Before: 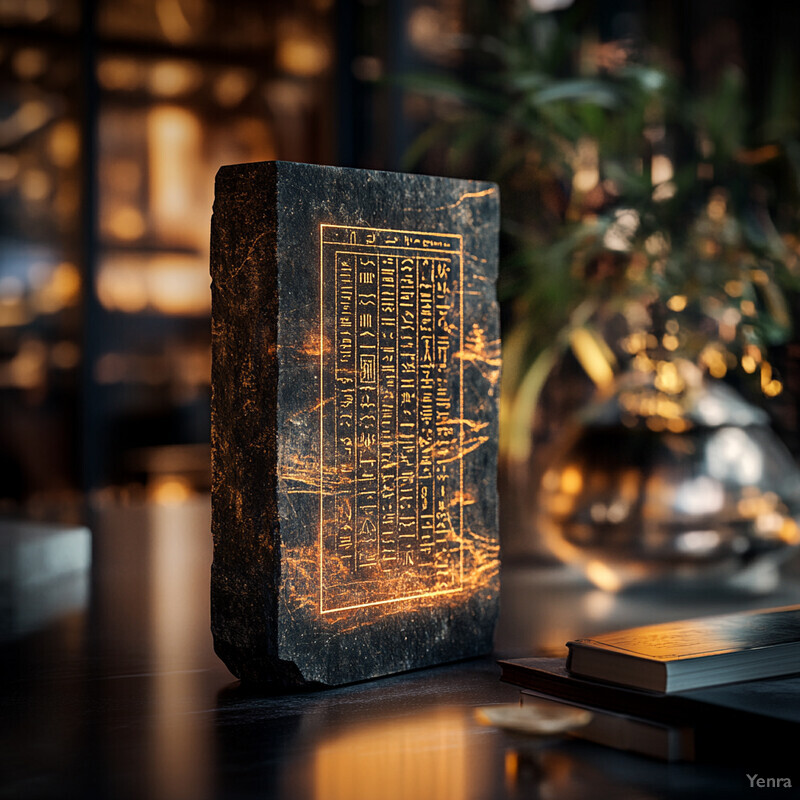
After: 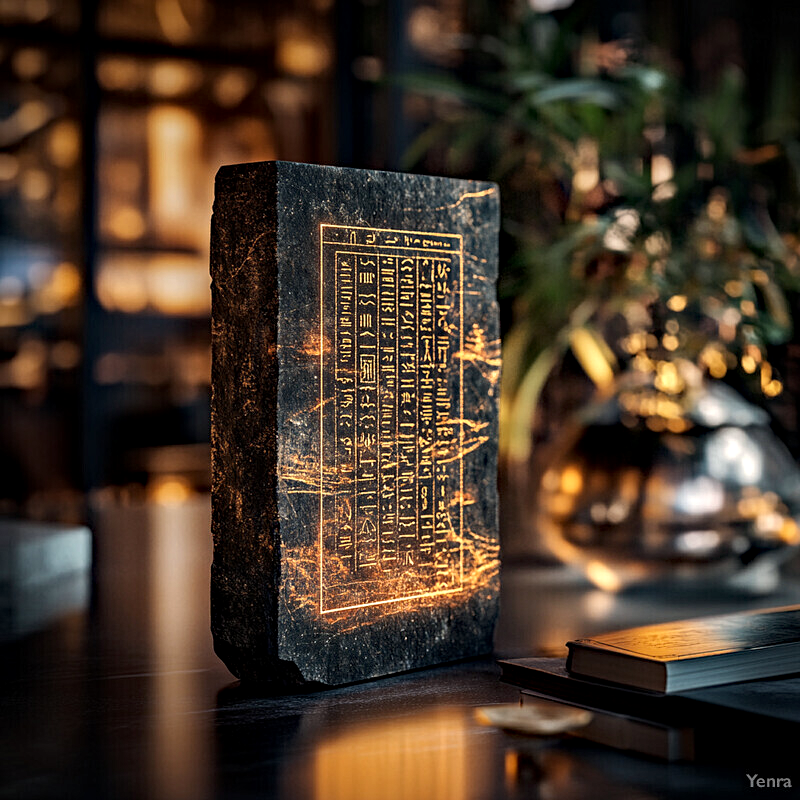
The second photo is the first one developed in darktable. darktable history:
haze removal: compatibility mode true, adaptive false
contrast equalizer: y [[0.51, 0.537, 0.559, 0.574, 0.599, 0.618], [0.5 ×6], [0.5 ×6], [0 ×6], [0 ×6]], mix 0.786
